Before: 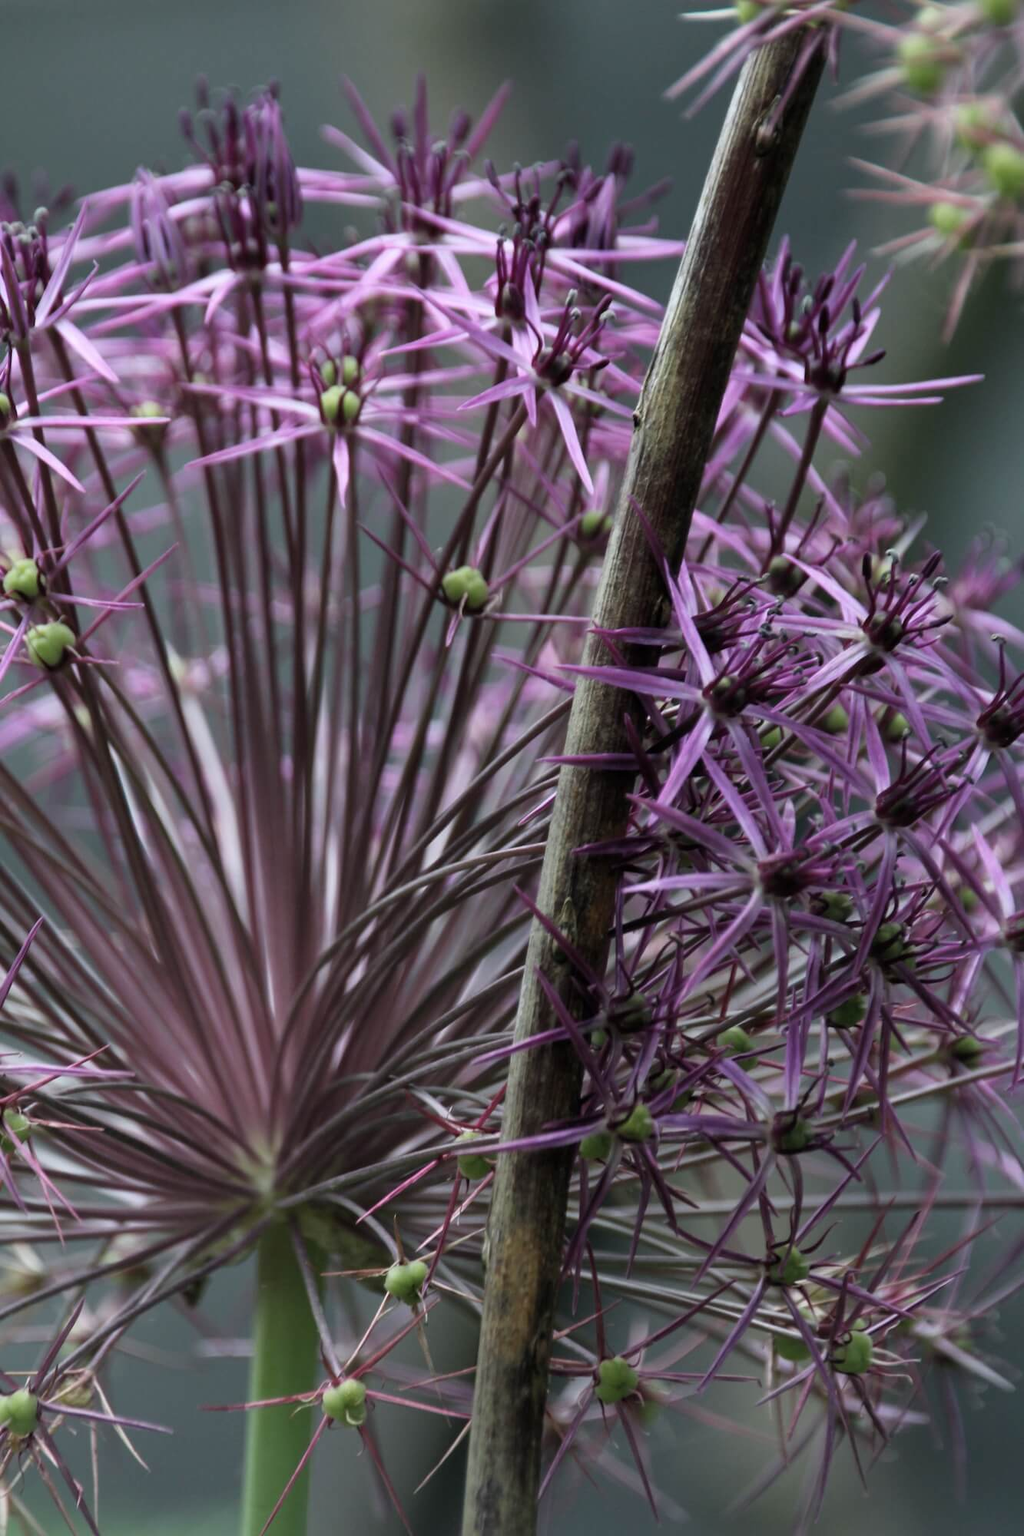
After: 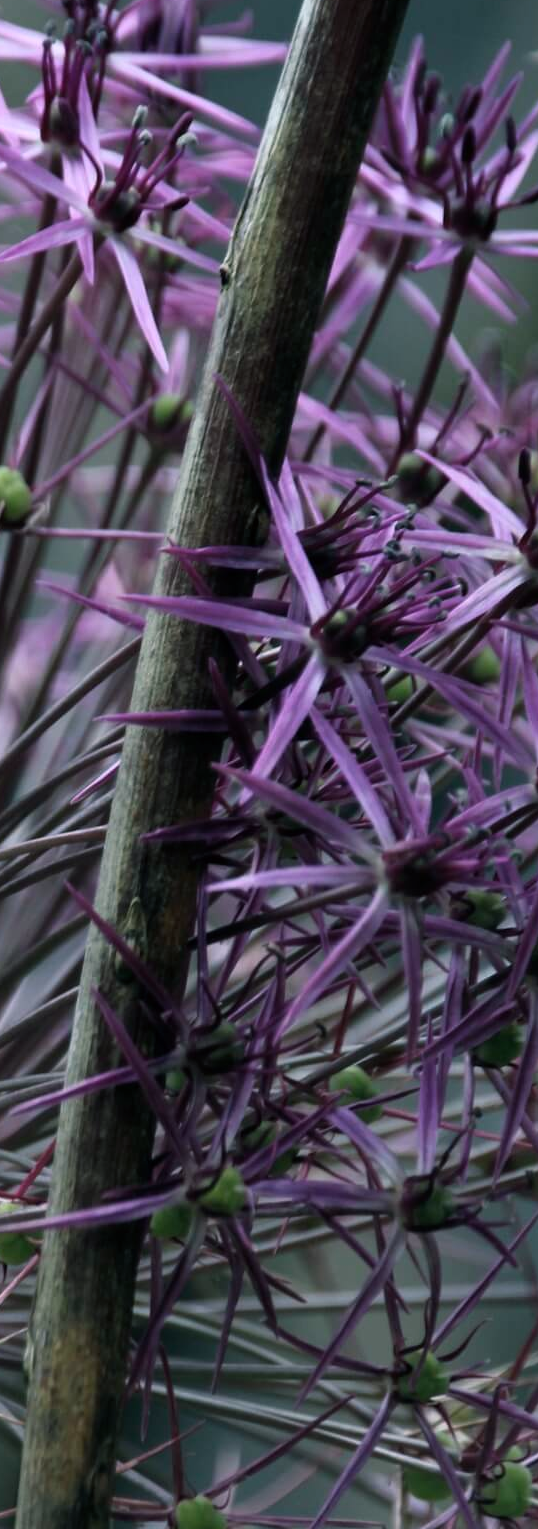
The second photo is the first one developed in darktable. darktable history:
color balance rgb: power › luminance -7.736%, power › chroma 1.108%, power › hue 216.6°, perceptual saturation grading › global saturation 0.368%, global vibrance 20%
crop: left 45.349%, top 13.591%, right 14.222%, bottom 9.927%
